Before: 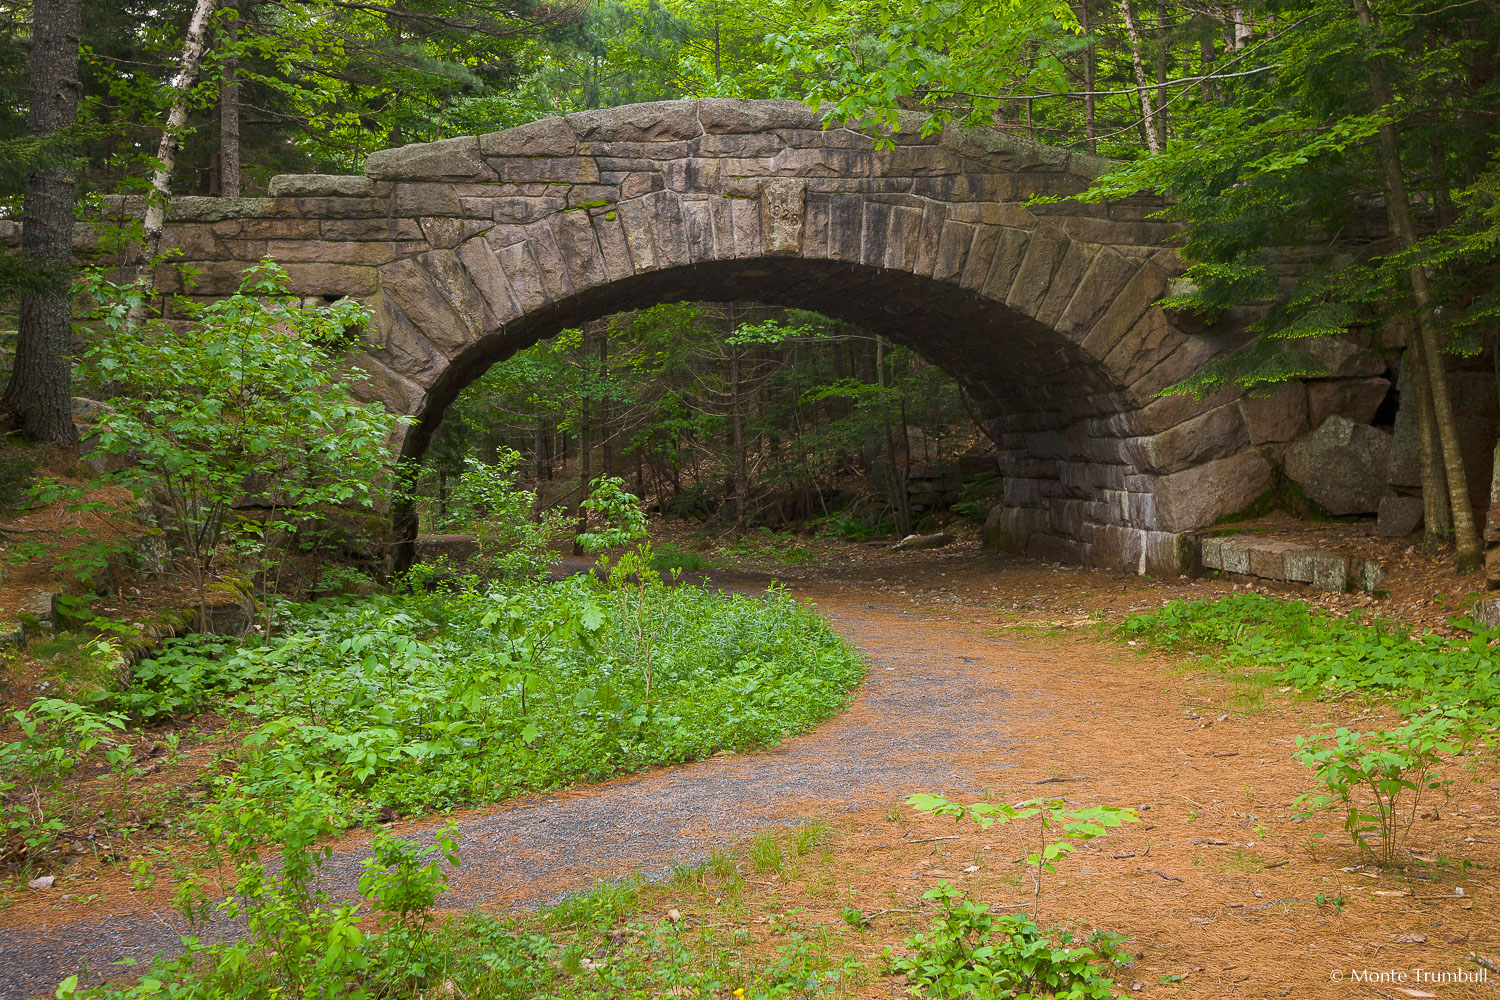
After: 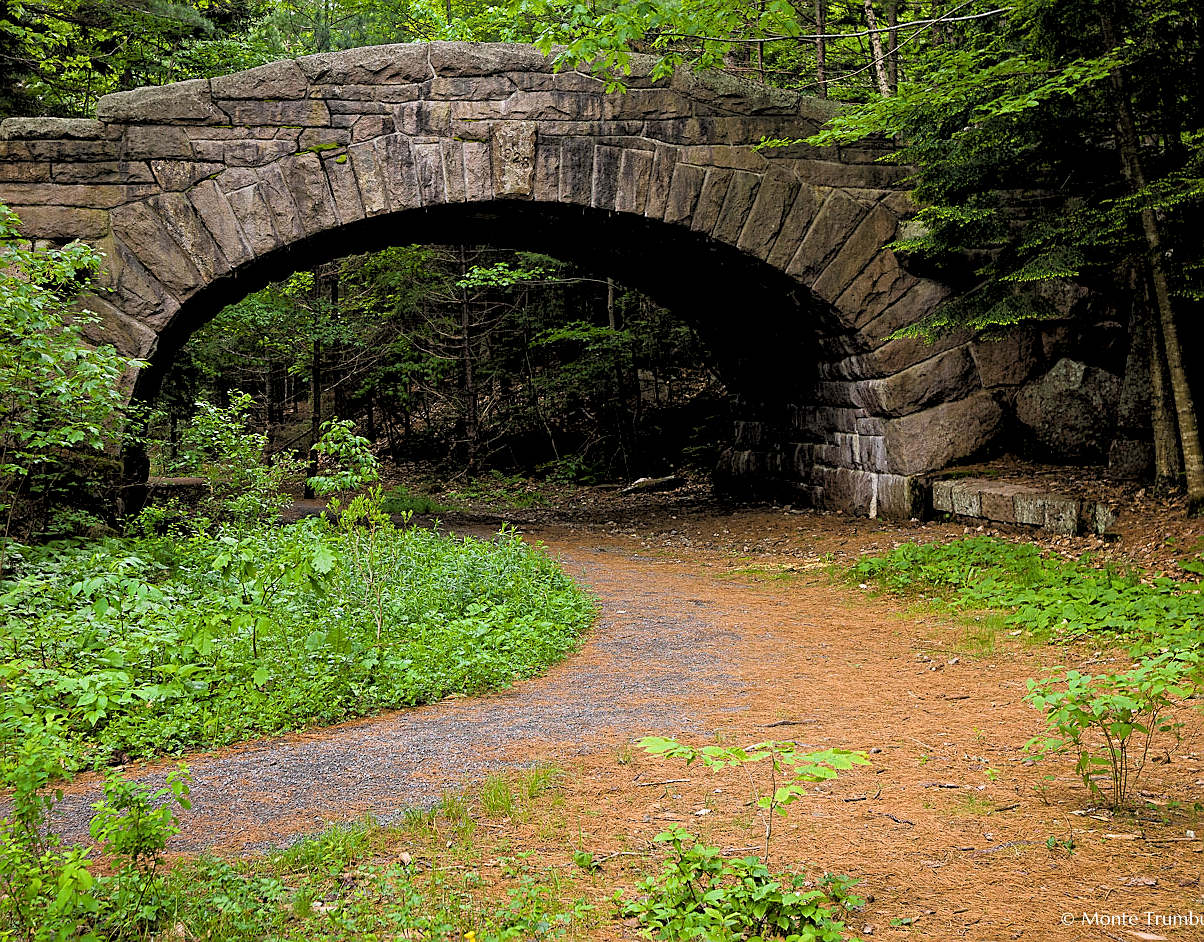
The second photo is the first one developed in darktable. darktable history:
exposure: compensate highlight preservation false
rgb levels: levels [[0.029, 0.461, 0.922], [0, 0.5, 1], [0, 0.5, 1]]
crop and rotate: left 17.959%, top 5.771%, right 1.742%
sharpen: on, module defaults
